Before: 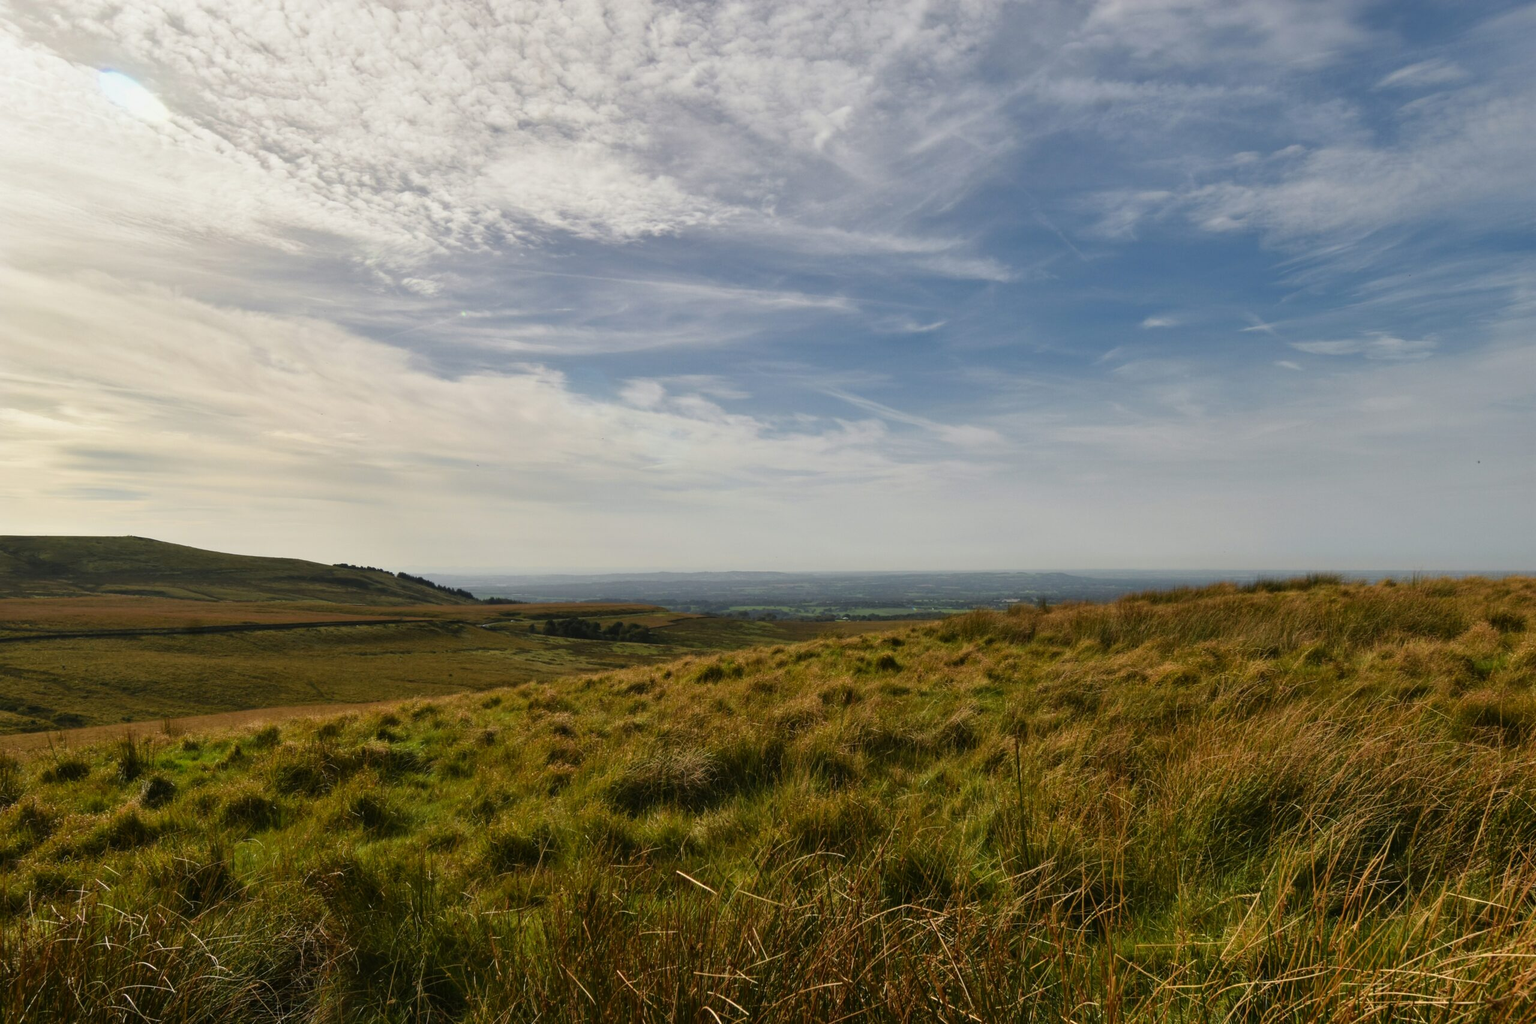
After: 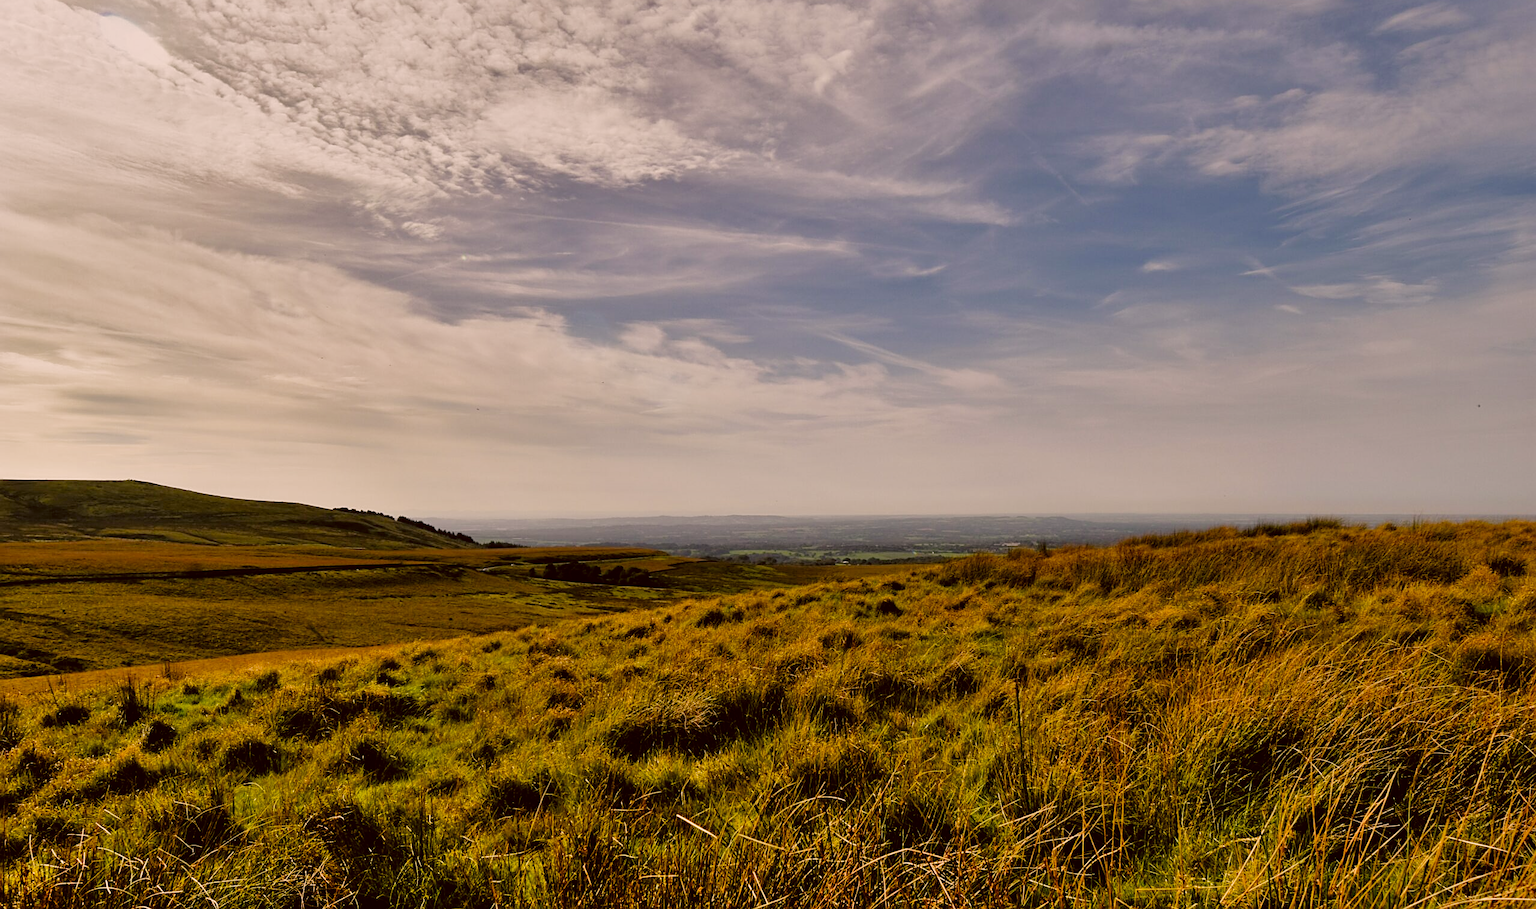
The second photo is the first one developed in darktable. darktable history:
exposure: compensate highlight preservation false
crop and rotate: top 5.541%, bottom 5.647%
shadows and highlights: soften with gaussian
sharpen: on, module defaults
color balance rgb: perceptual saturation grading › global saturation 30.788%, contrast -9.678%
filmic rgb: black relative exposure -4.93 EV, white relative exposure 2.82 EV, hardness 3.71, preserve chrominance no, color science v4 (2020)
color correction: highlights a* 10.22, highlights b* 9.75, shadows a* 7.82, shadows b* 8.65, saturation 0.816
